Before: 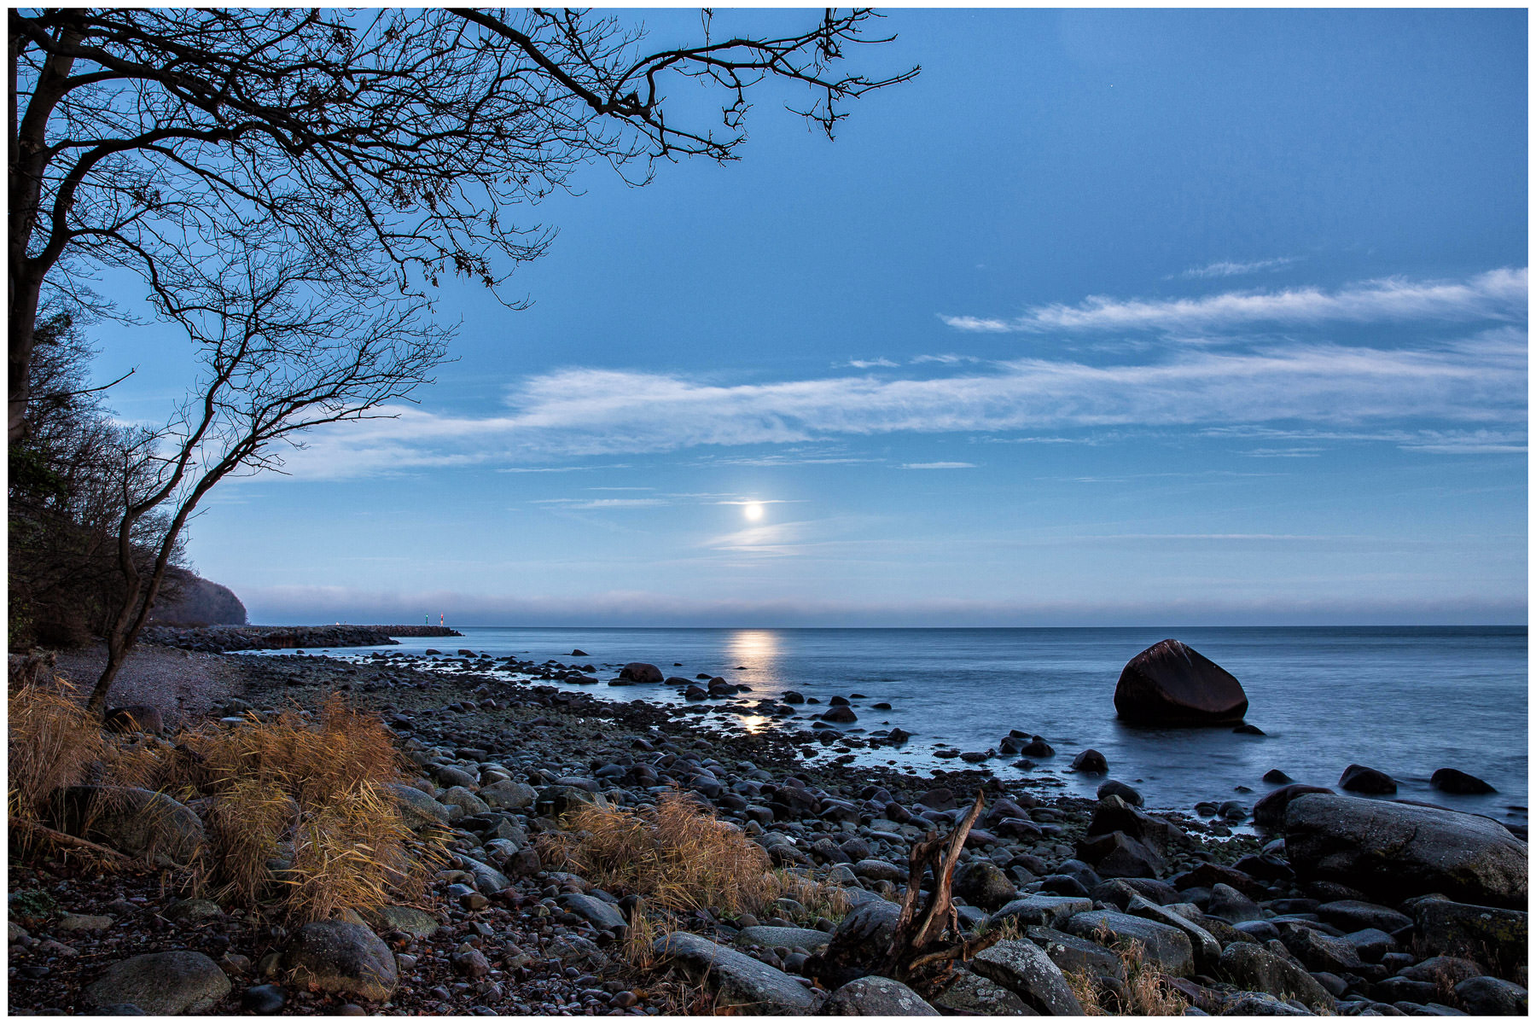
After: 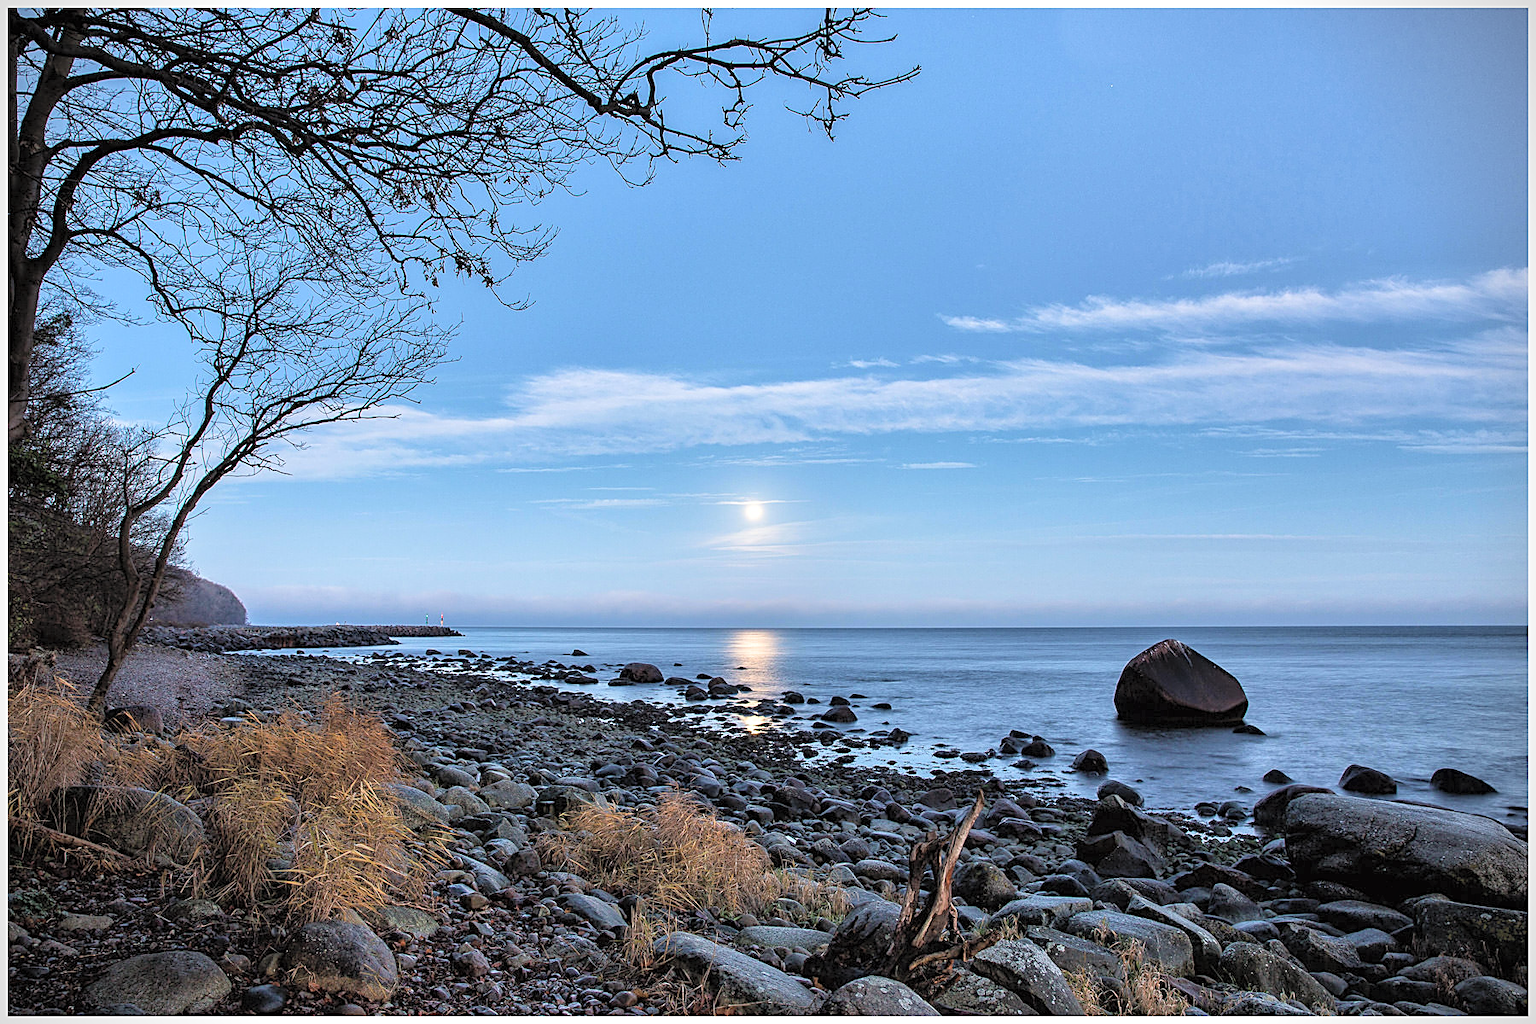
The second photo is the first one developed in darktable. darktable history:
contrast brightness saturation: brightness 0.28
vignetting: fall-off start 92.6%, brightness -0.52, saturation -0.51, center (-0.012, 0)
sharpen: on, module defaults
